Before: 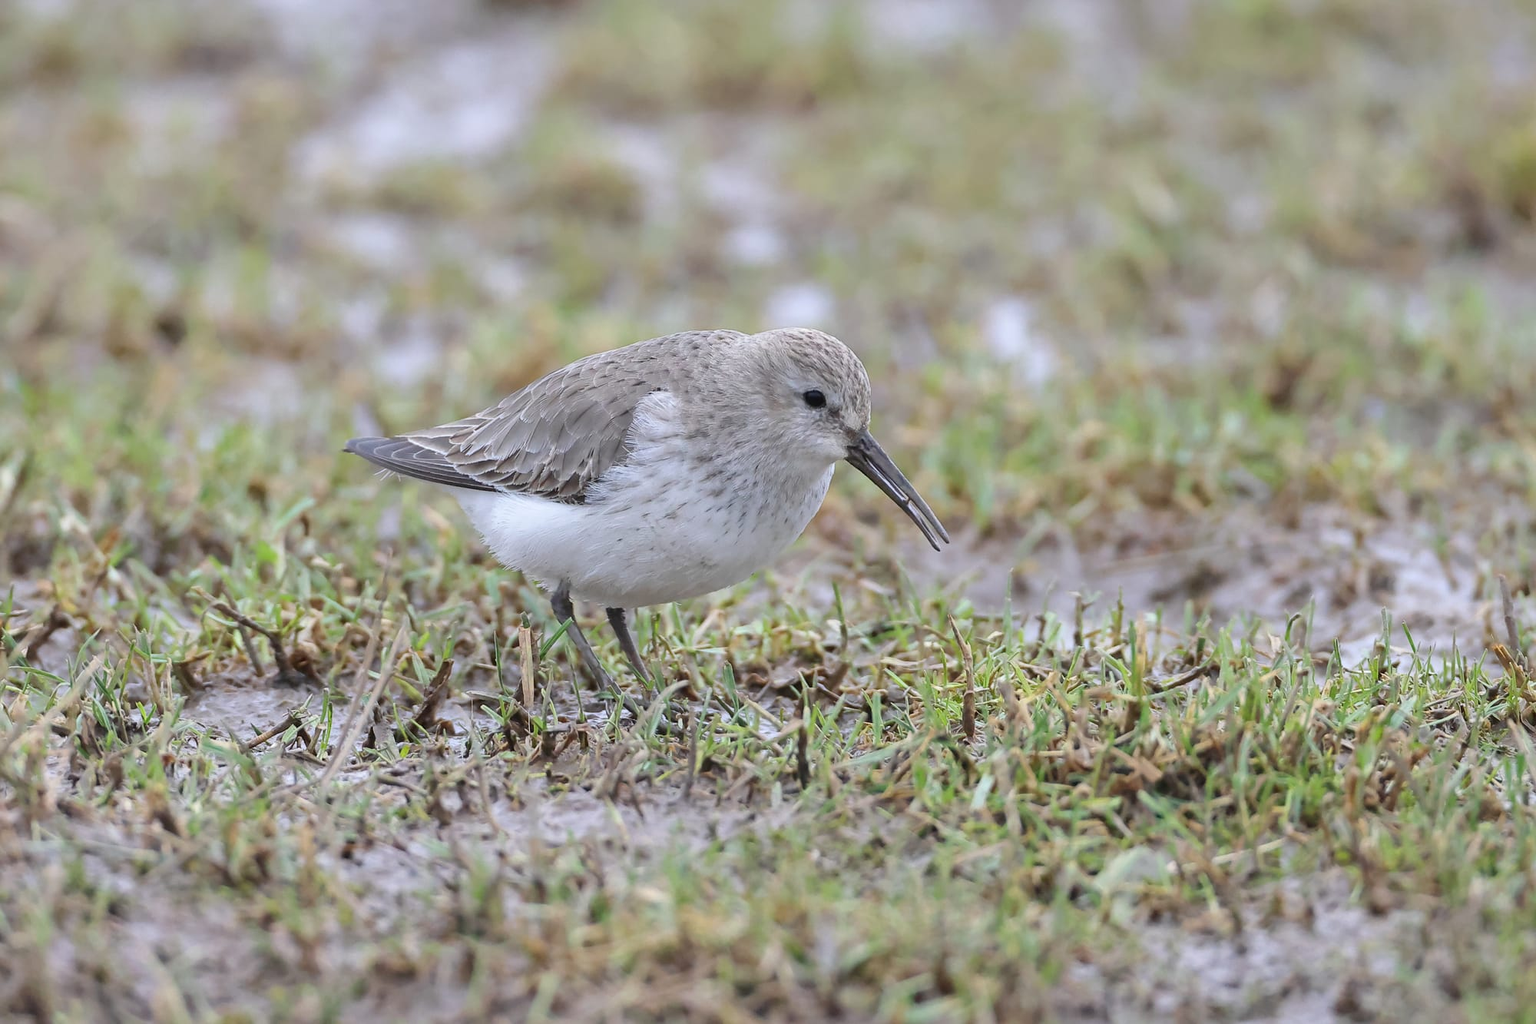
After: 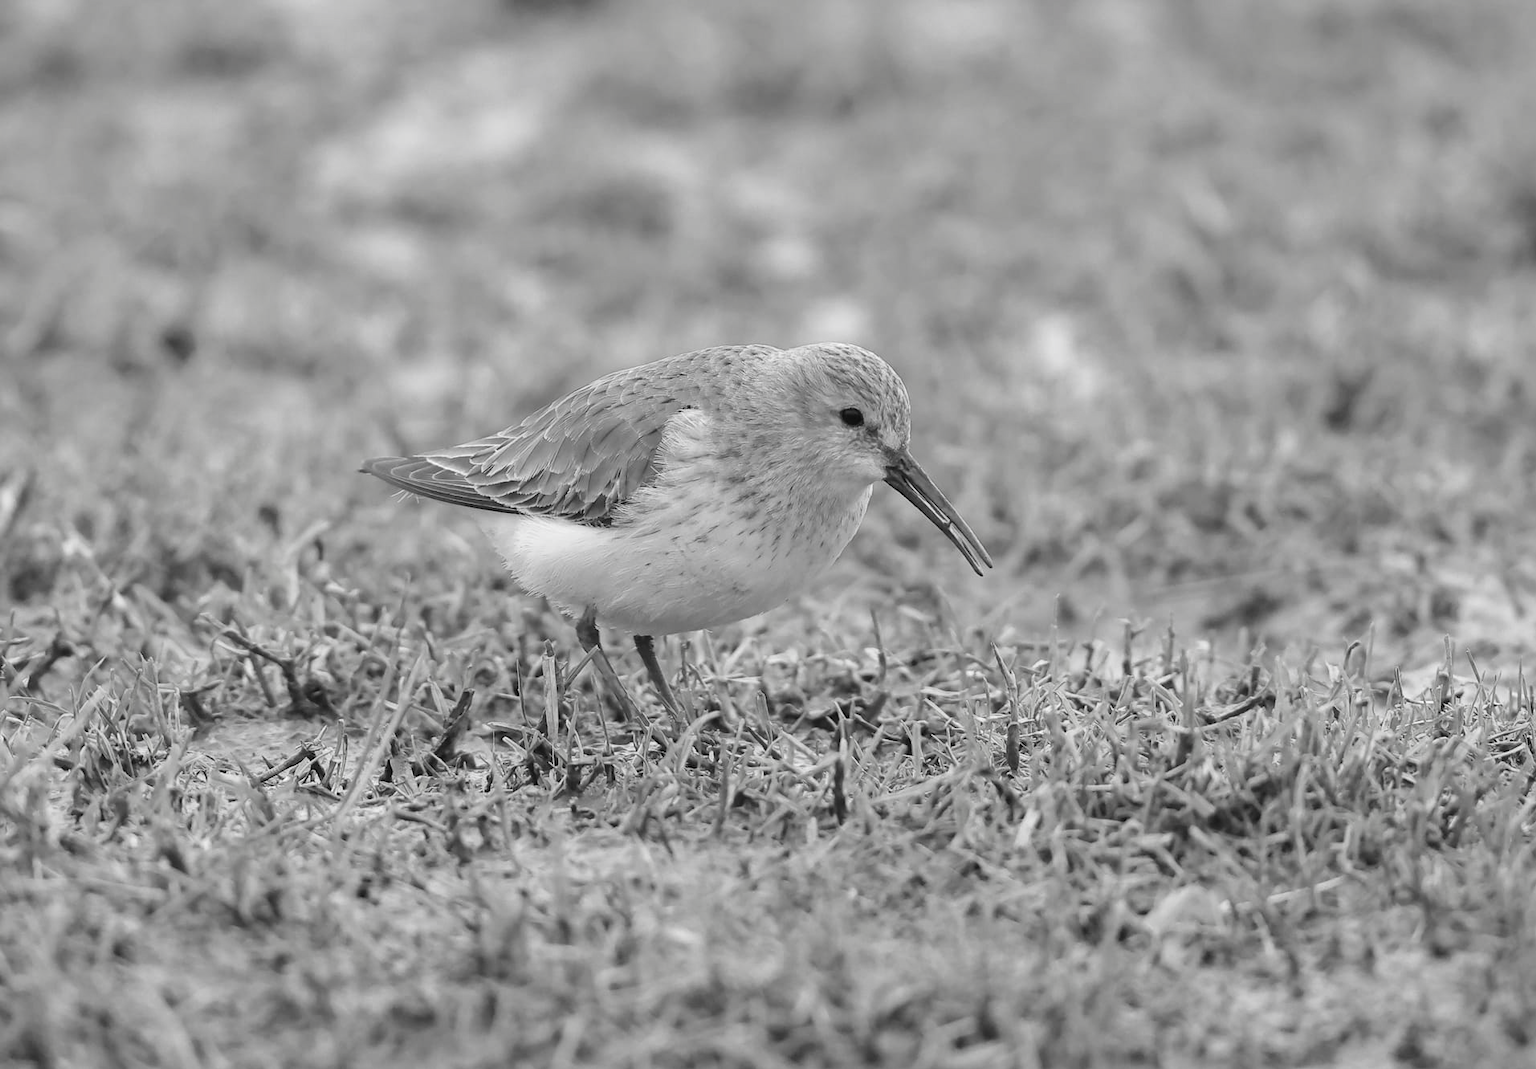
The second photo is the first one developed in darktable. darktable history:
crop: right 4.311%, bottom 0.029%
contrast brightness saturation: saturation -0.981
